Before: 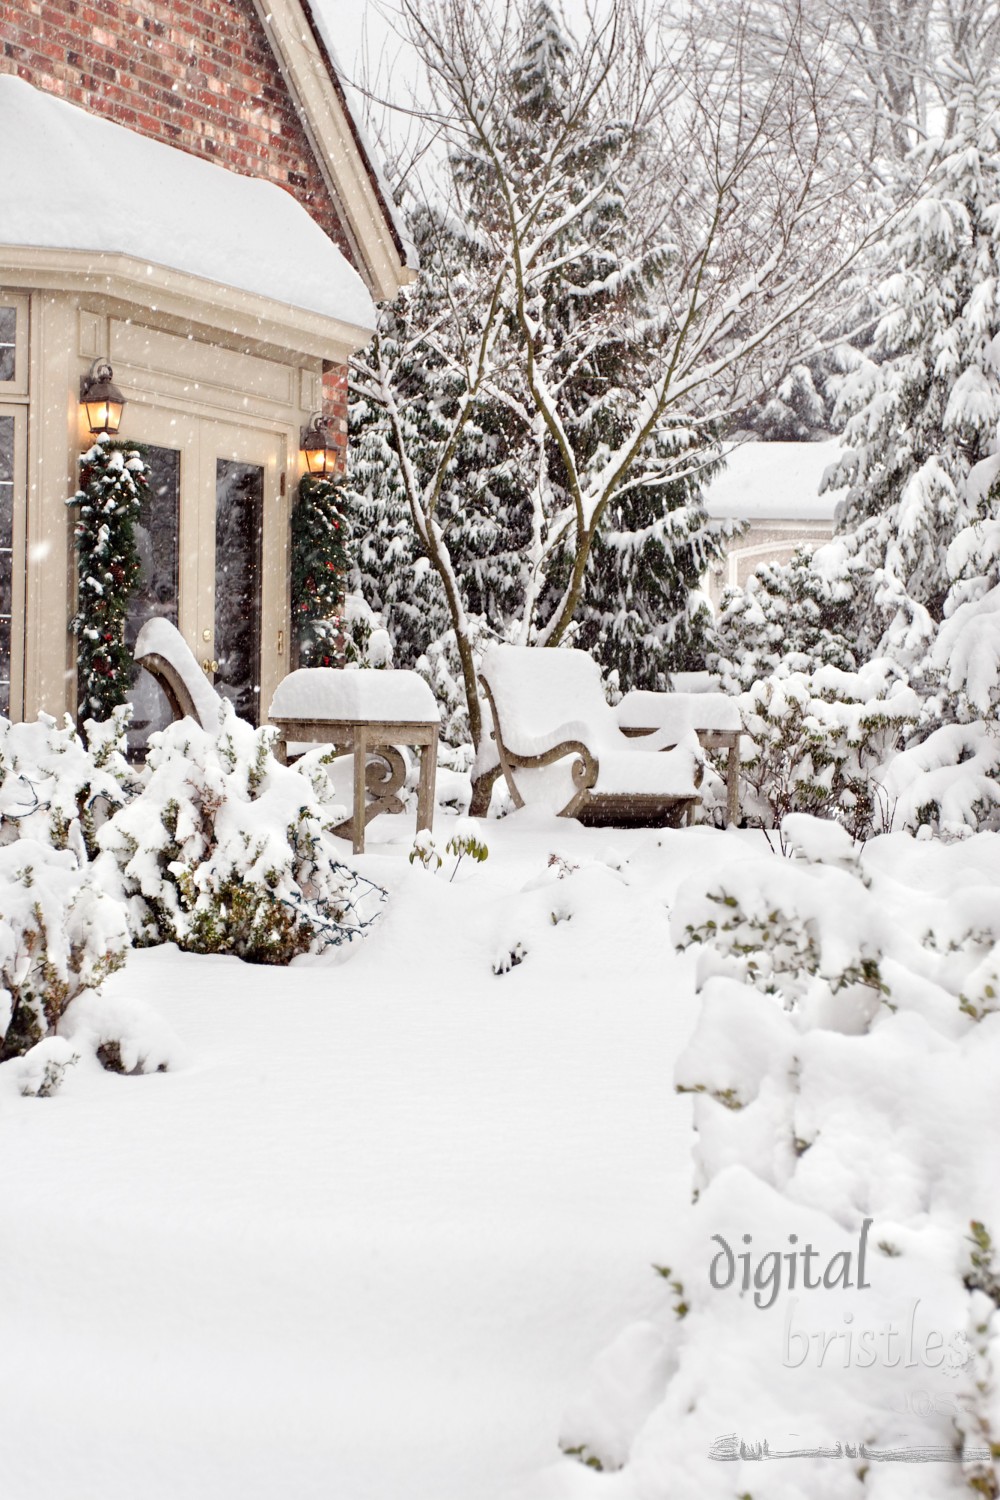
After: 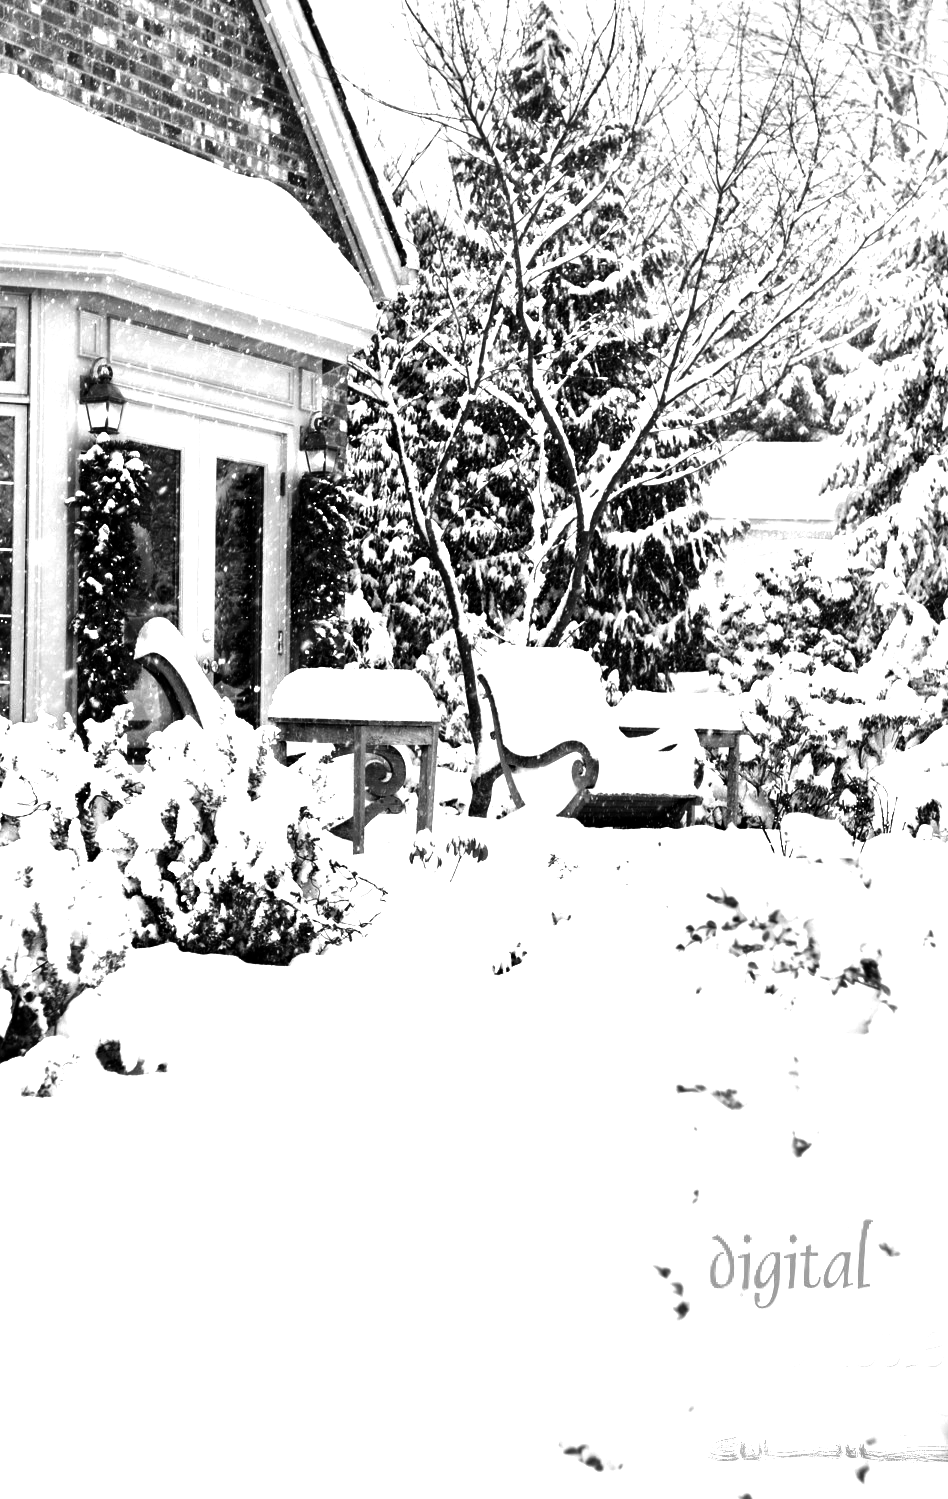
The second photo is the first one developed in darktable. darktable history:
contrast brightness saturation: contrast 0.088, brightness -0.601, saturation 0.171
exposure: black level correction 0, exposure 0.845 EV, compensate highlight preservation false
crop and rotate: right 5.102%
color calibration: output gray [0.22, 0.42, 0.37, 0], illuminant custom, x 0.391, y 0.392, temperature 3856.16 K
